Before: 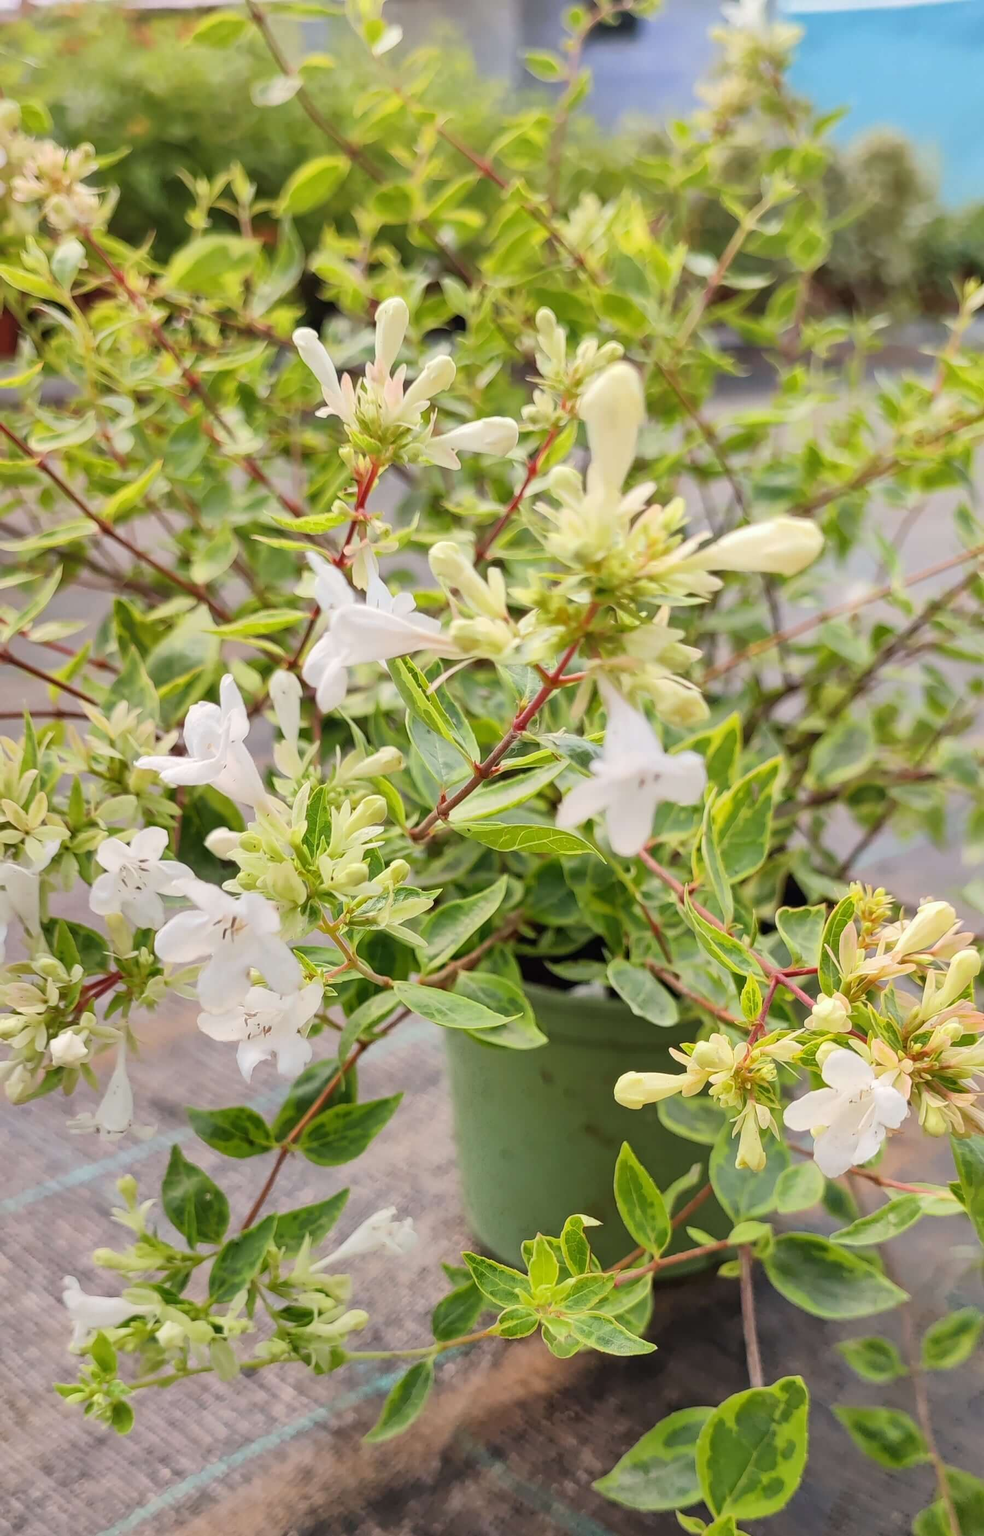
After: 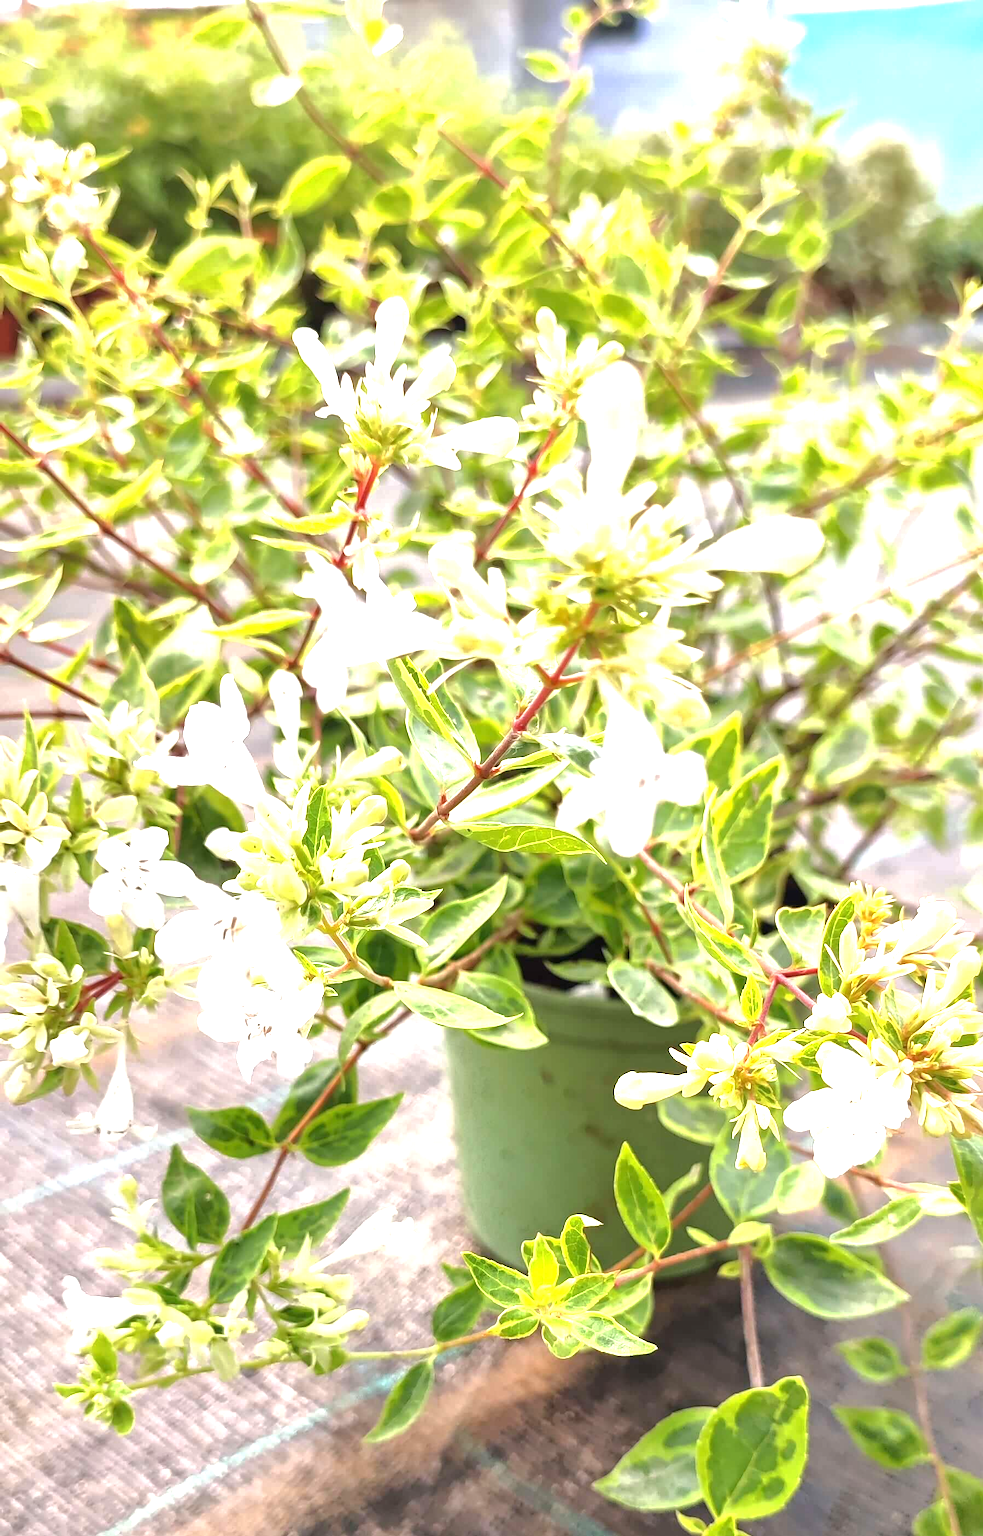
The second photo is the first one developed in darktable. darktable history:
exposure: black level correction 0, exposure 1.3 EV, compensate highlight preservation false
rgb curve: curves: ch0 [(0, 0) (0.175, 0.154) (0.785, 0.663) (1, 1)]
